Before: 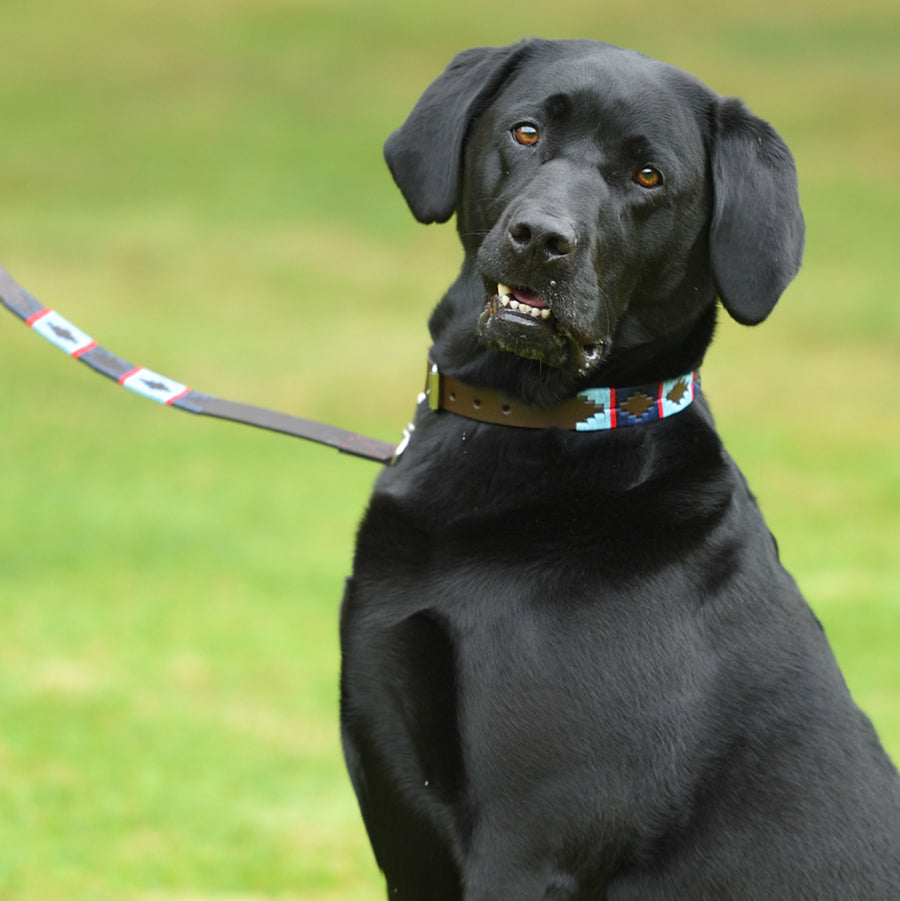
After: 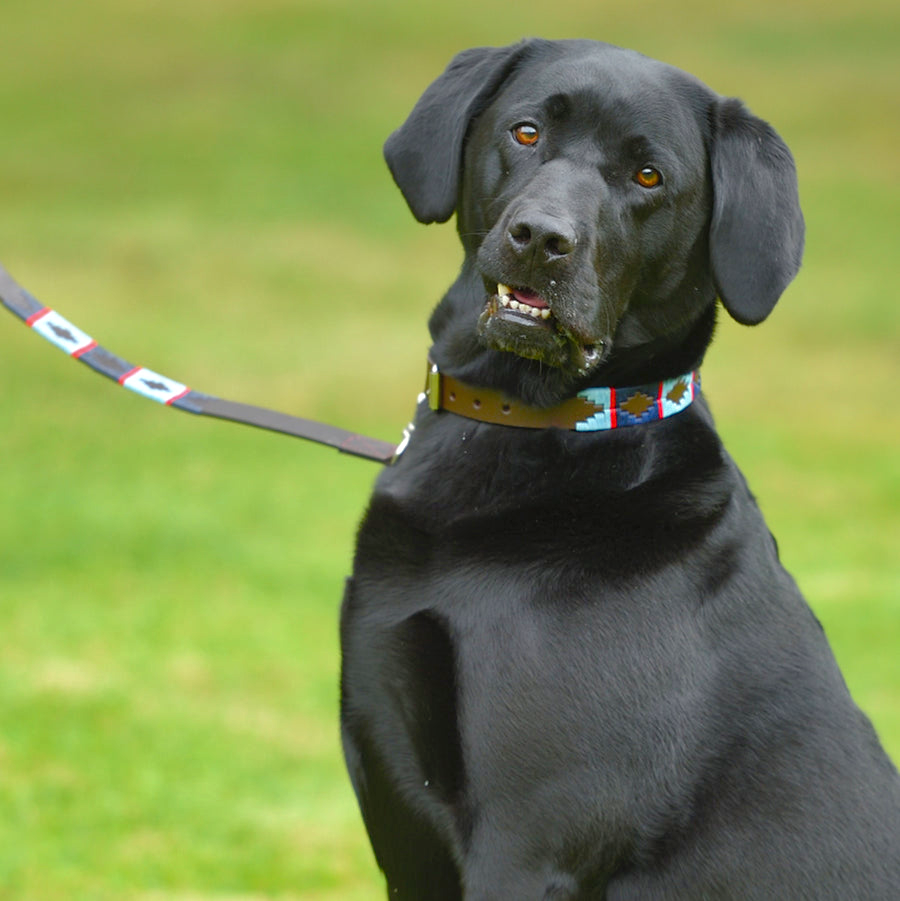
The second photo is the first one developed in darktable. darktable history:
color balance rgb: perceptual saturation grading › global saturation 20%, perceptual saturation grading › highlights -25%, perceptual saturation grading › shadows 25%
shadows and highlights: on, module defaults
exposure: exposure 0.078 EV, compensate highlight preservation false
